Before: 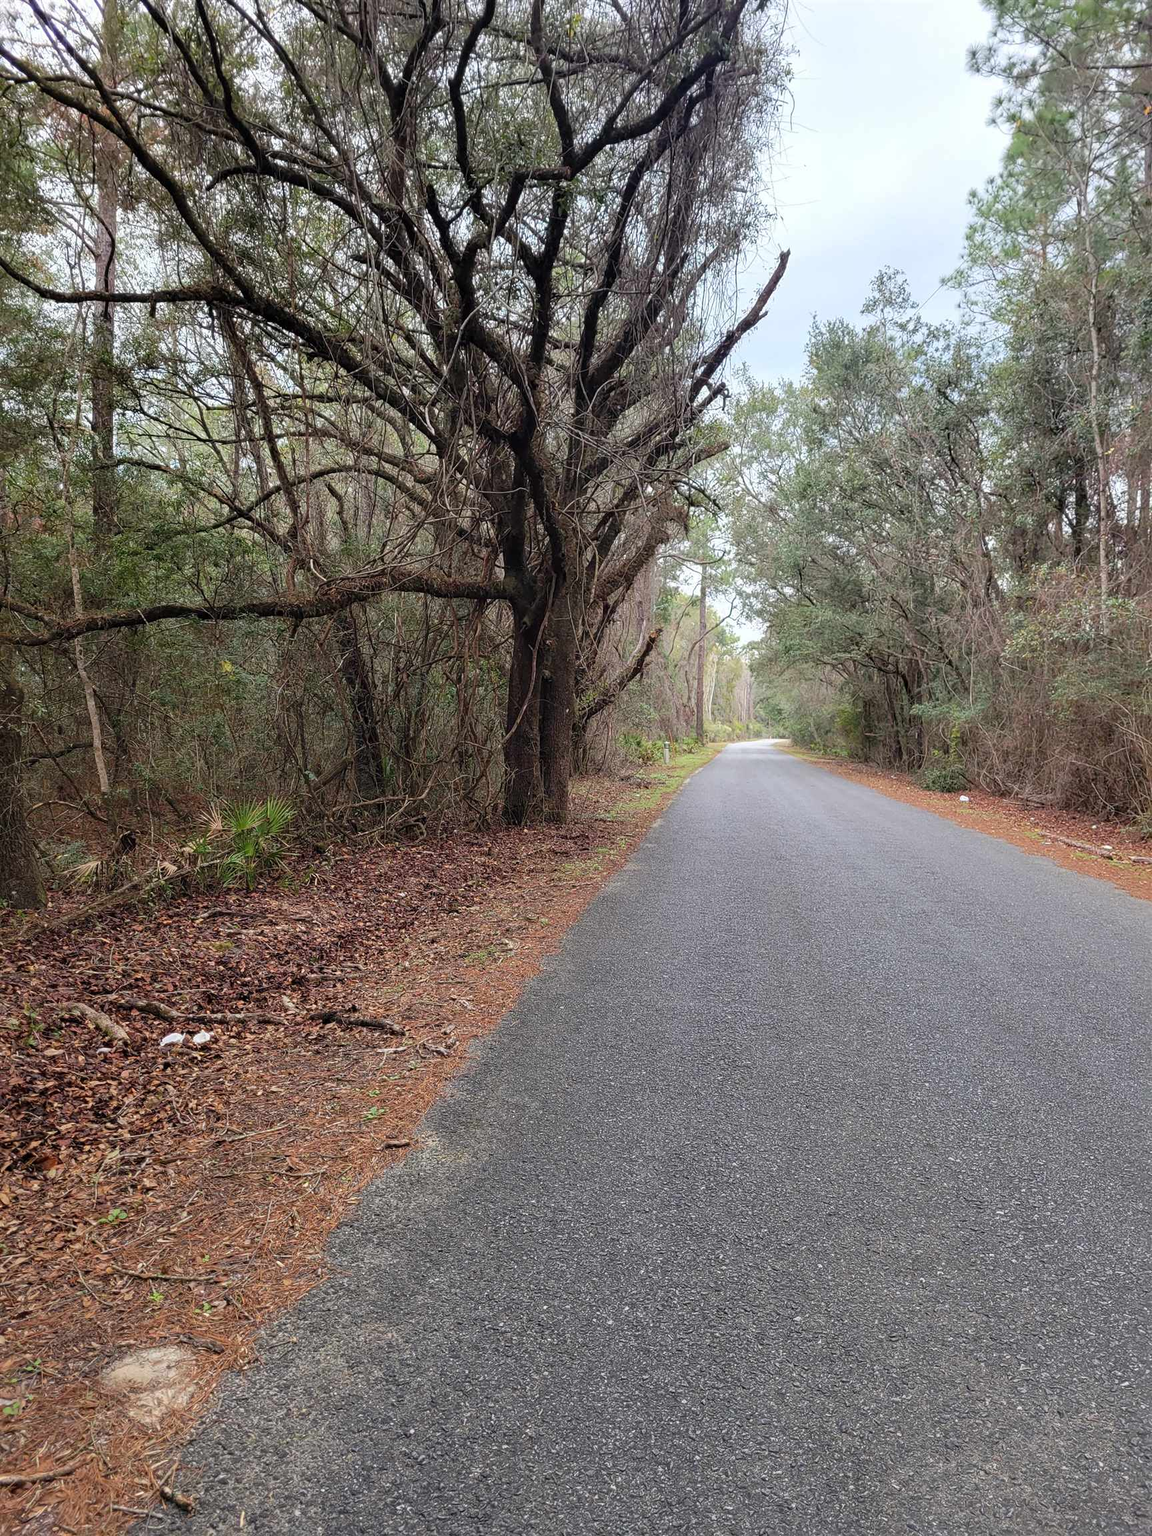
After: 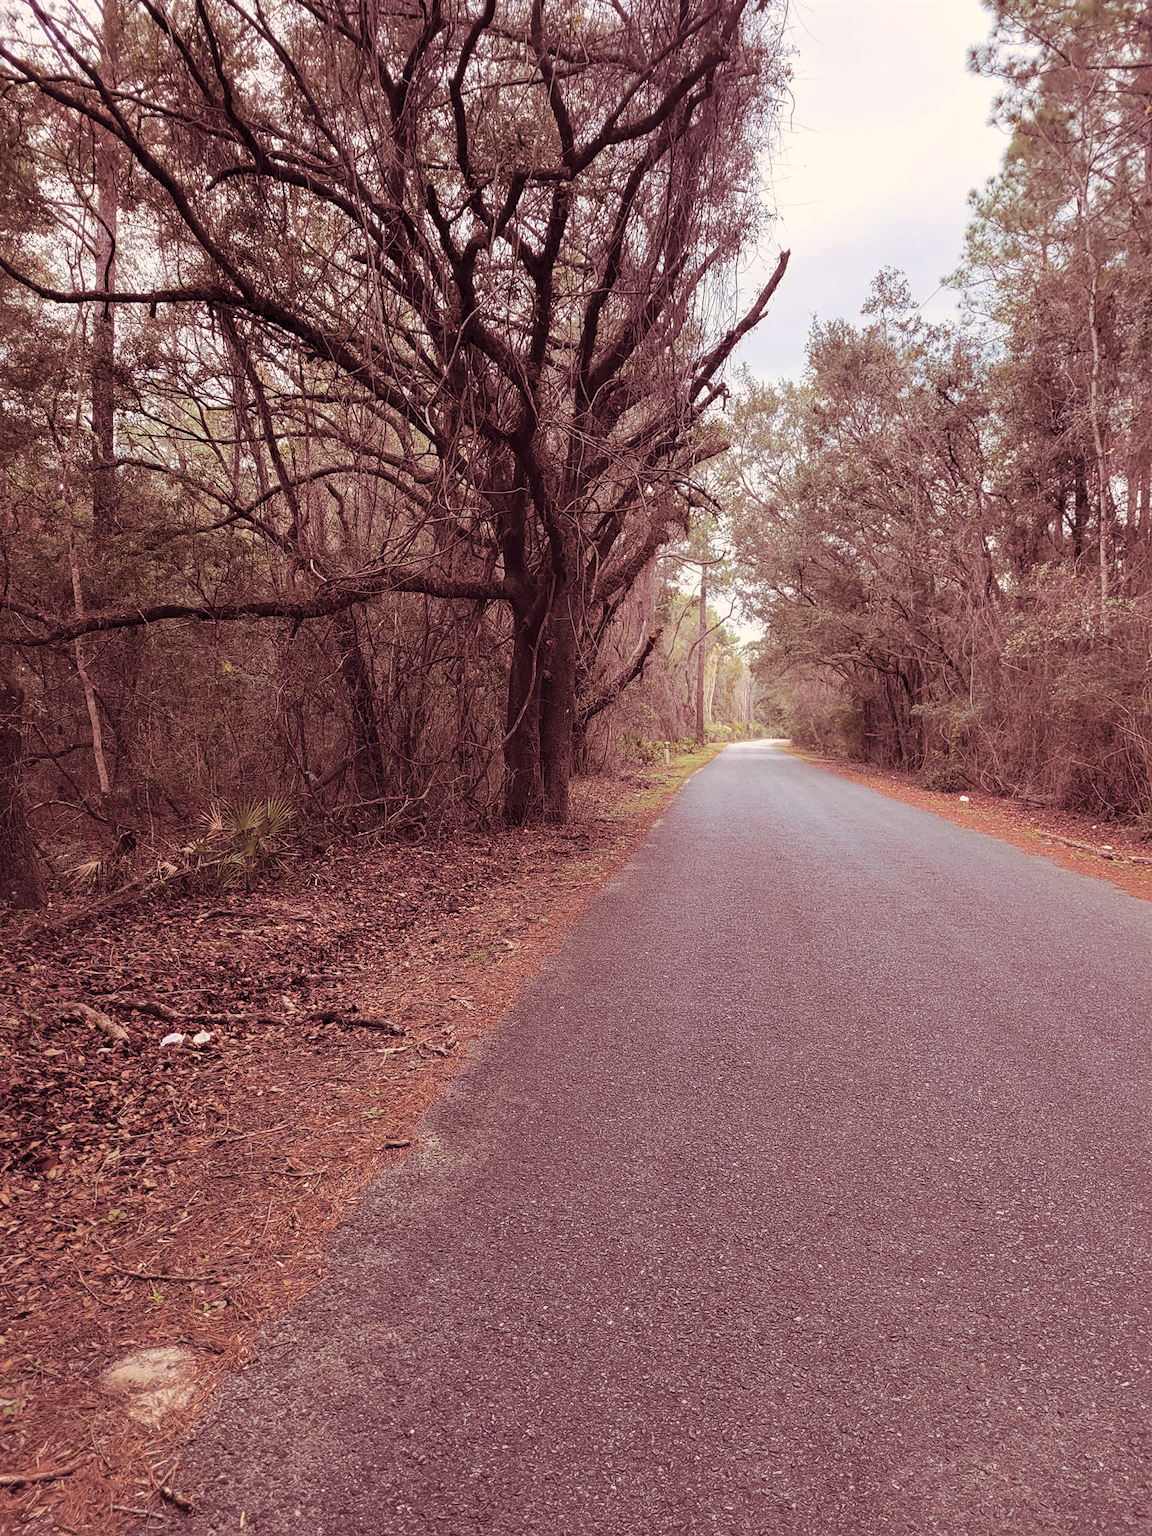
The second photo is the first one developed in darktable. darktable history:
split-toning: highlights › hue 187.2°, highlights › saturation 0.83, balance -68.05, compress 56.43%
color balance rgb: shadows lift › hue 87.51°, highlights gain › chroma 3.21%, highlights gain › hue 55.1°, global offset › chroma 0.15%, global offset › hue 253.66°, linear chroma grading › global chroma 0.5%
